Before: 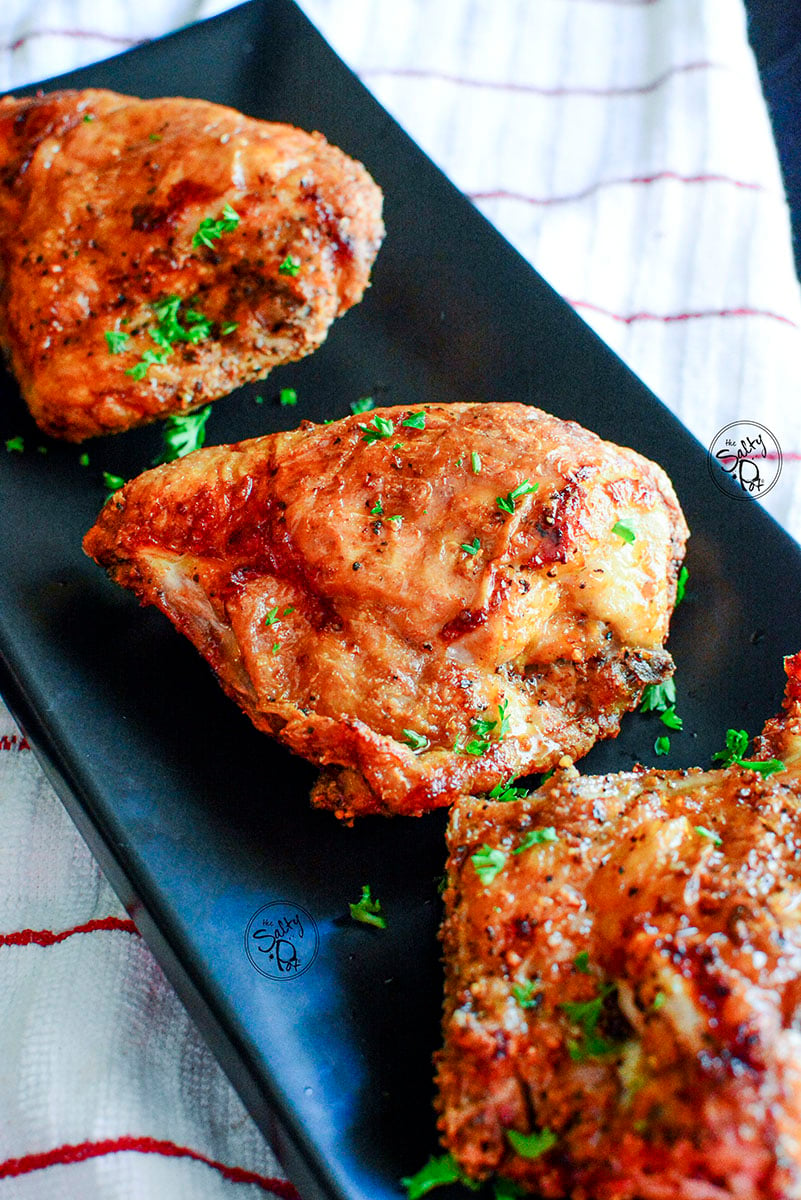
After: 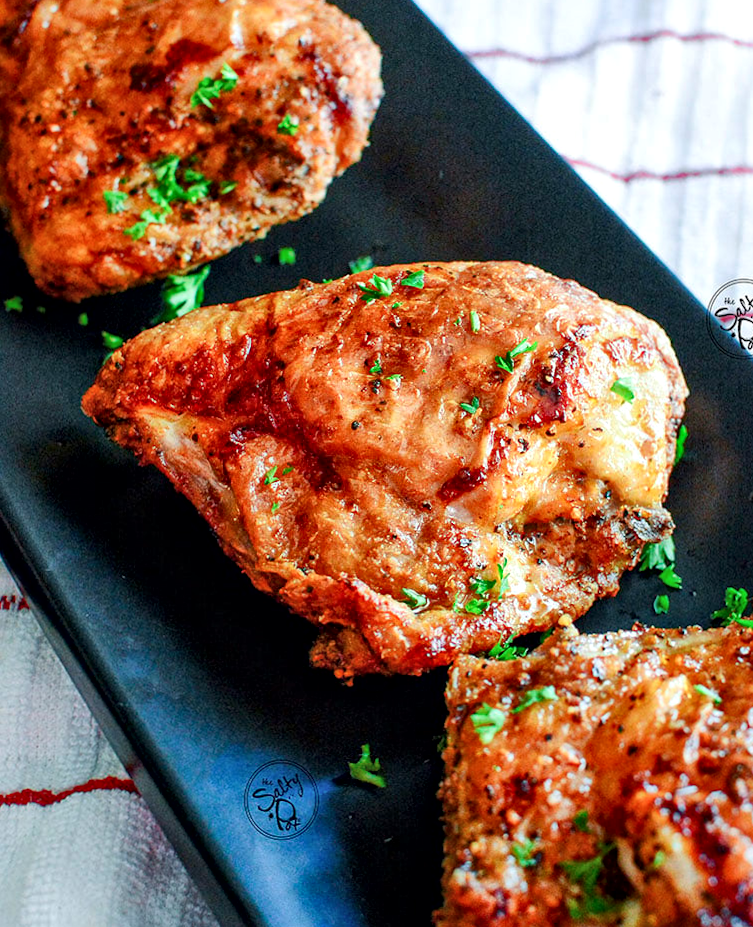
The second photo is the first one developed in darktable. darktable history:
local contrast: mode bilateral grid, contrast 20, coarseness 20, detail 150%, midtone range 0.2
crop and rotate: angle 0.096°, top 11.709%, right 5.671%, bottom 10.785%
